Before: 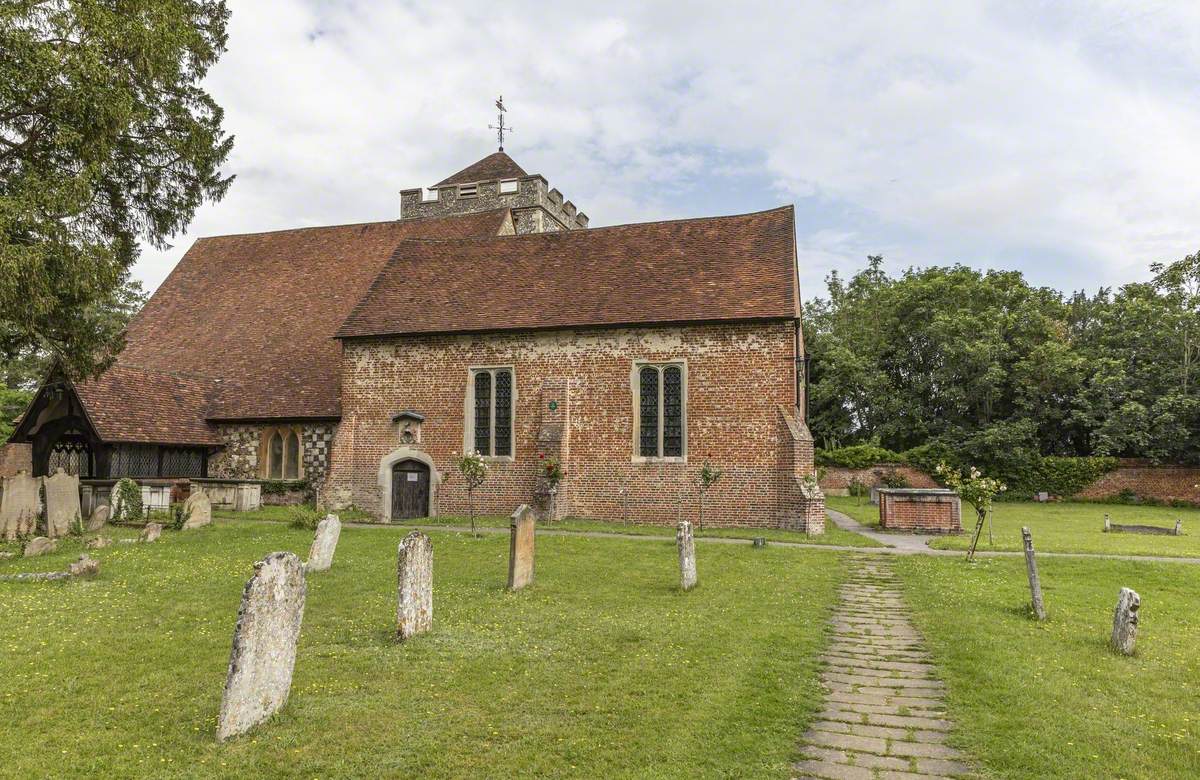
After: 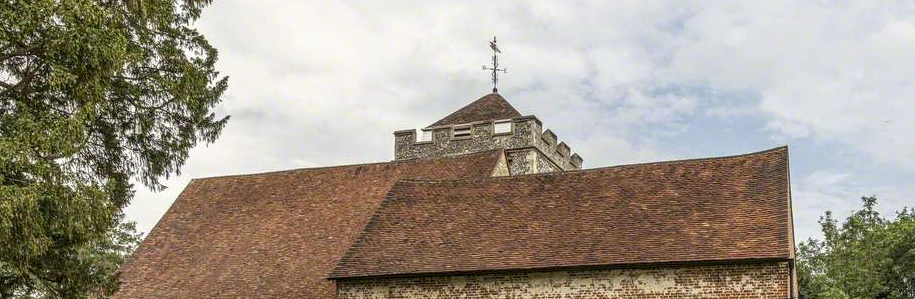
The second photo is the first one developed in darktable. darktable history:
crop: left 0.509%, top 7.63%, right 23.17%, bottom 53.909%
local contrast: on, module defaults
color correction: highlights b* 3.05
